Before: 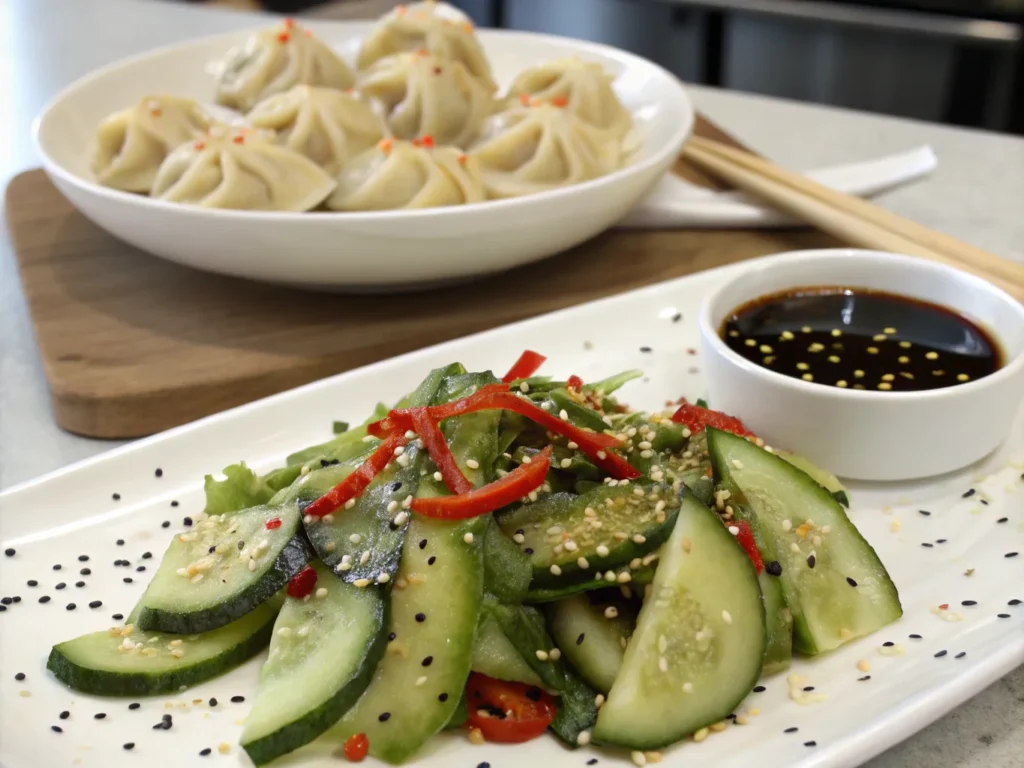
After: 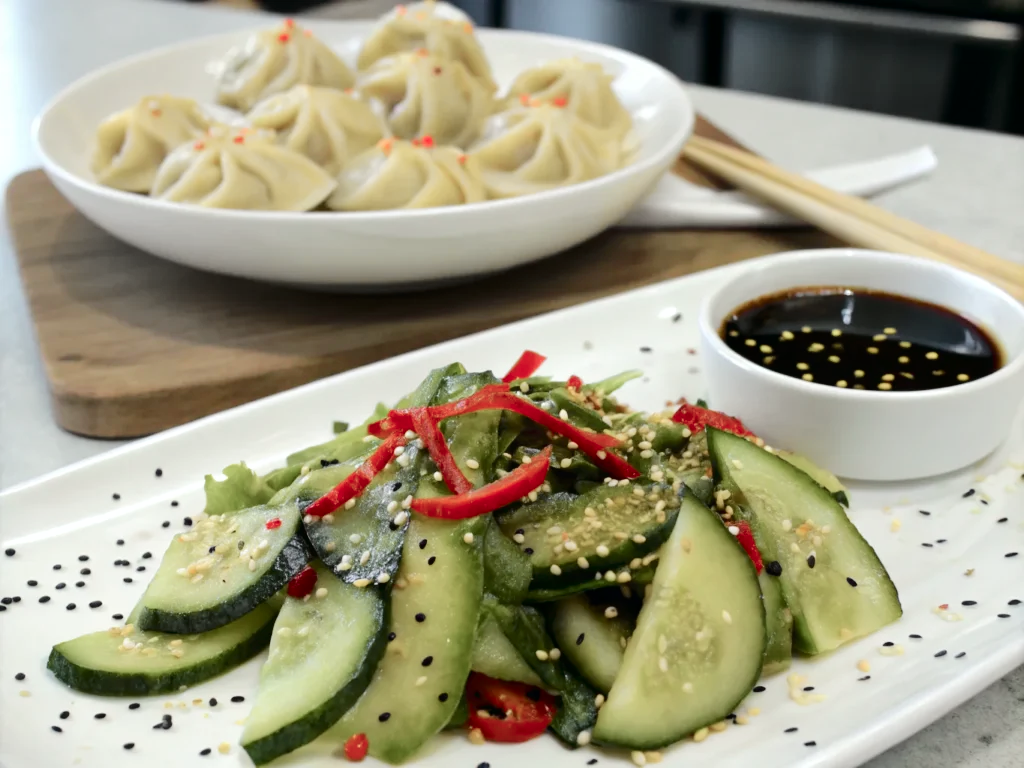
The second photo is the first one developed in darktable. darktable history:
local contrast: mode bilateral grid, contrast 15, coarseness 36, detail 105%, midtone range 0.2
tone curve: curves: ch0 [(0, 0) (0.081, 0.044) (0.185, 0.145) (0.283, 0.273) (0.405, 0.449) (0.495, 0.554) (0.686, 0.743) (0.826, 0.853) (0.978, 0.988)]; ch1 [(0, 0) (0.147, 0.166) (0.321, 0.362) (0.371, 0.402) (0.423, 0.426) (0.479, 0.472) (0.505, 0.497) (0.521, 0.506) (0.551, 0.546) (0.586, 0.571) (0.625, 0.638) (0.68, 0.715) (1, 1)]; ch2 [(0, 0) (0.346, 0.378) (0.404, 0.427) (0.502, 0.498) (0.531, 0.517) (0.547, 0.526) (0.582, 0.571) (0.629, 0.626) (0.717, 0.678) (1, 1)], color space Lab, independent channels, preserve colors none
